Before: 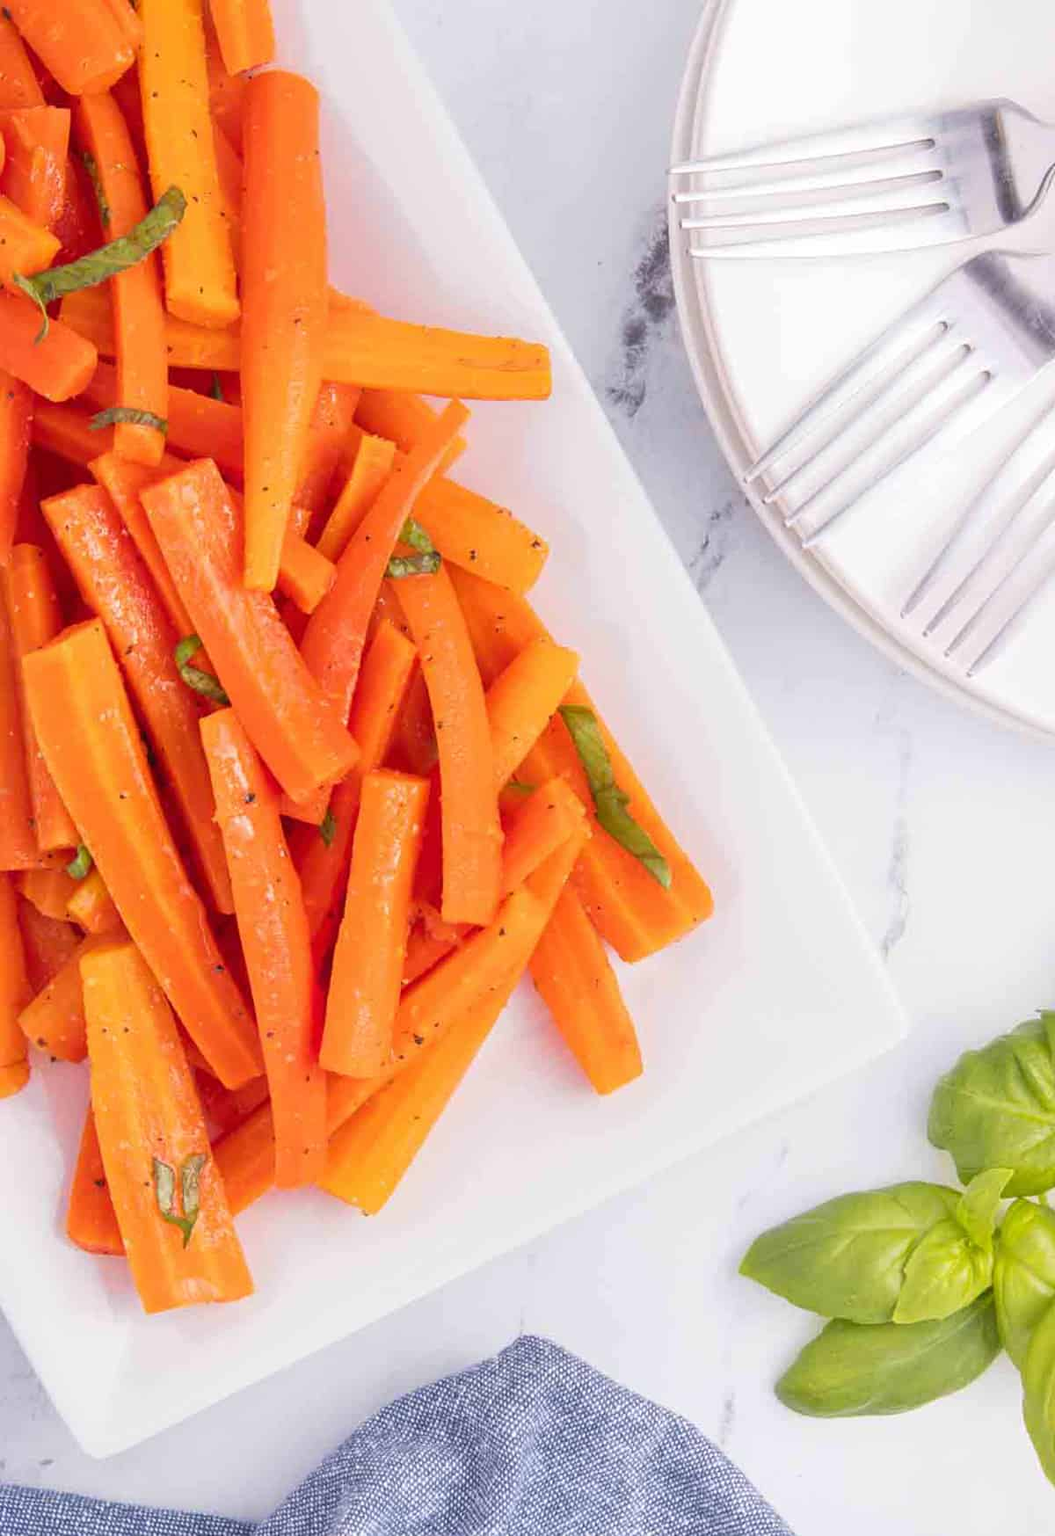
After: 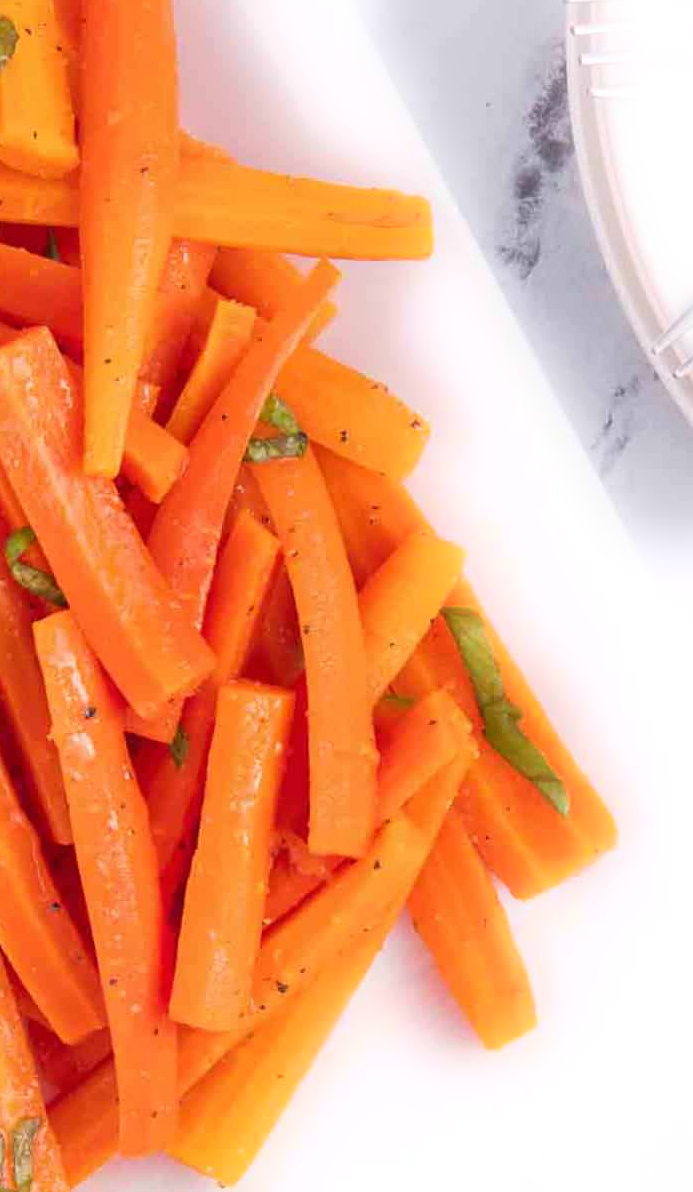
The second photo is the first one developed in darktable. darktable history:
crop: left 16.202%, top 11.208%, right 26.045%, bottom 20.557%
bloom: size 5%, threshold 95%, strength 15%
